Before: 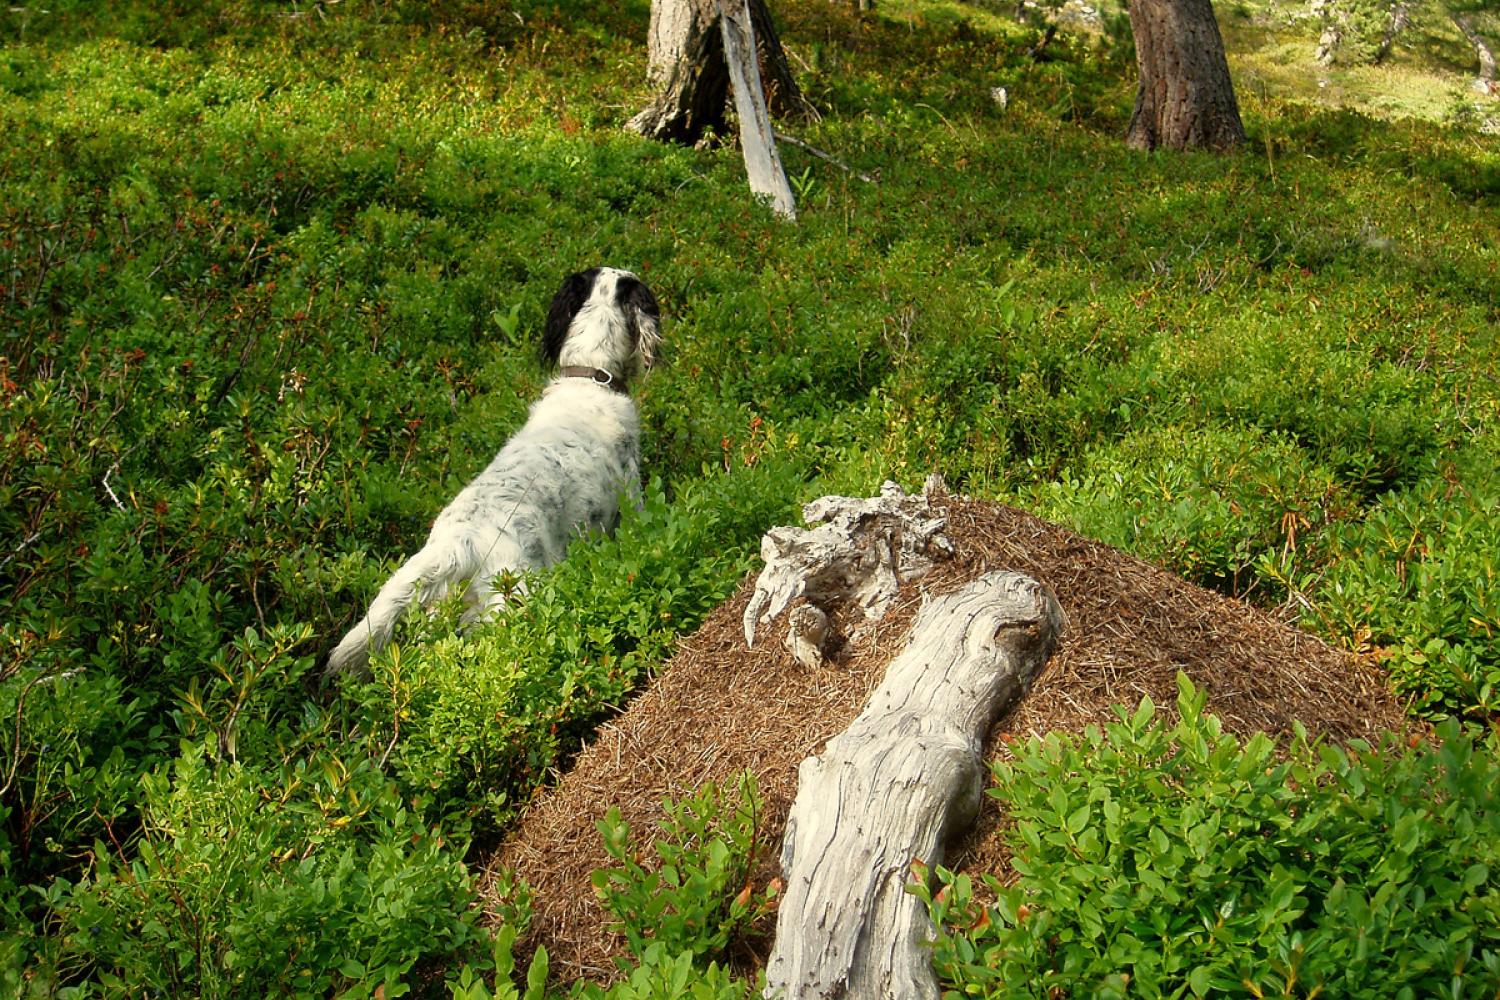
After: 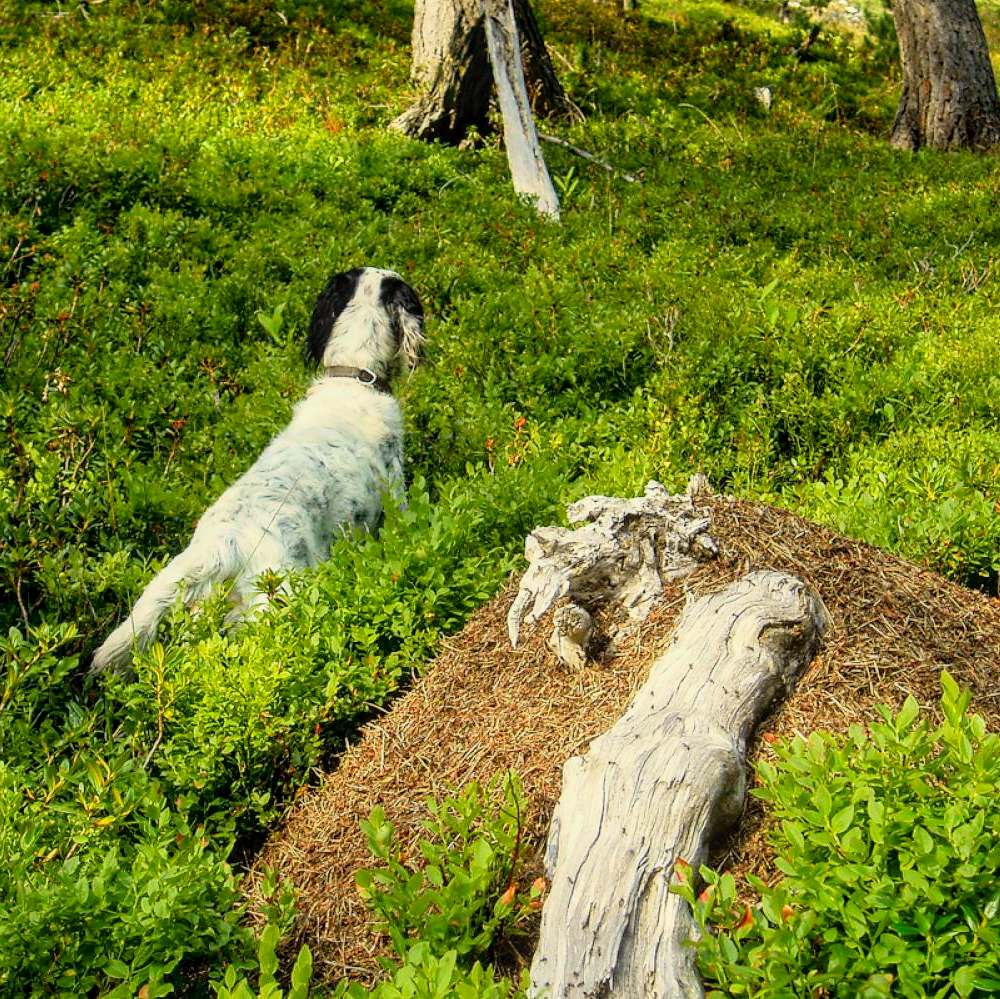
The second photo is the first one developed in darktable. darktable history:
crop and rotate: left 15.754%, right 17.579%
local contrast: on, module defaults
tone curve: curves: ch0 [(0, 0.005) (0.103, 0.097) (0.18, 0.207) (0.384, 0.465) (0.491, 0.585) (0.629, 0.726) (0.84, 0.866) (1, 0.947)]; ch1 [(0, 0) (0.172, 0.123) (0.324, 0.253) (0.396, 0.388) (0.478, 0.461) (0.499, 0.497) (0.532, 0.515) (0.57, 0.584) (0.635, 0.675) (0.805, 0.892) (1, 1)]; ch2 [(0, 0) (0.411, 0.424) (0.496, 0.501) (0.515, 0.507) (0.553, 0.562) (0.604, 0.642) (0.708, 0.768) (0.839, 0.916) (1, 1)], color space Lab, independent channels, preserve colors none
